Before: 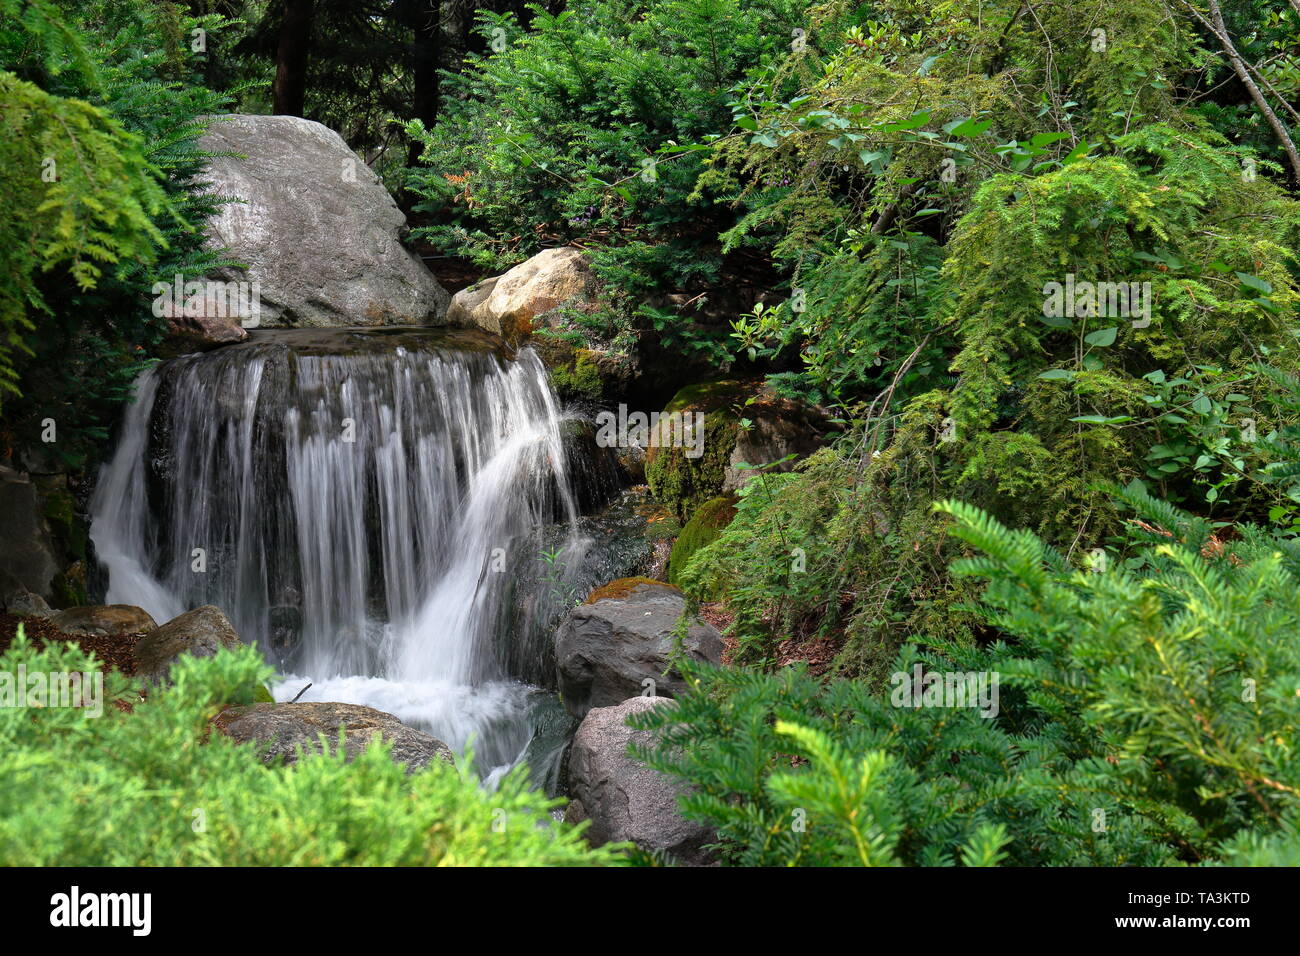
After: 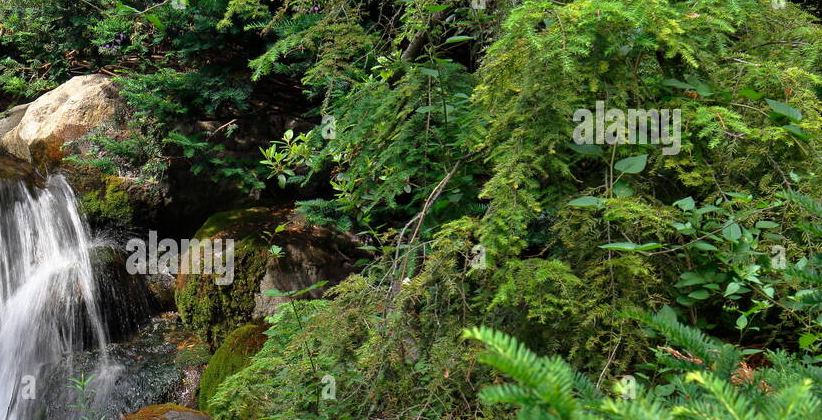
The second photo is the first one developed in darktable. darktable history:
crop: left 36.168%, top 18.157%, right 0.558%, bottom 37.897%
